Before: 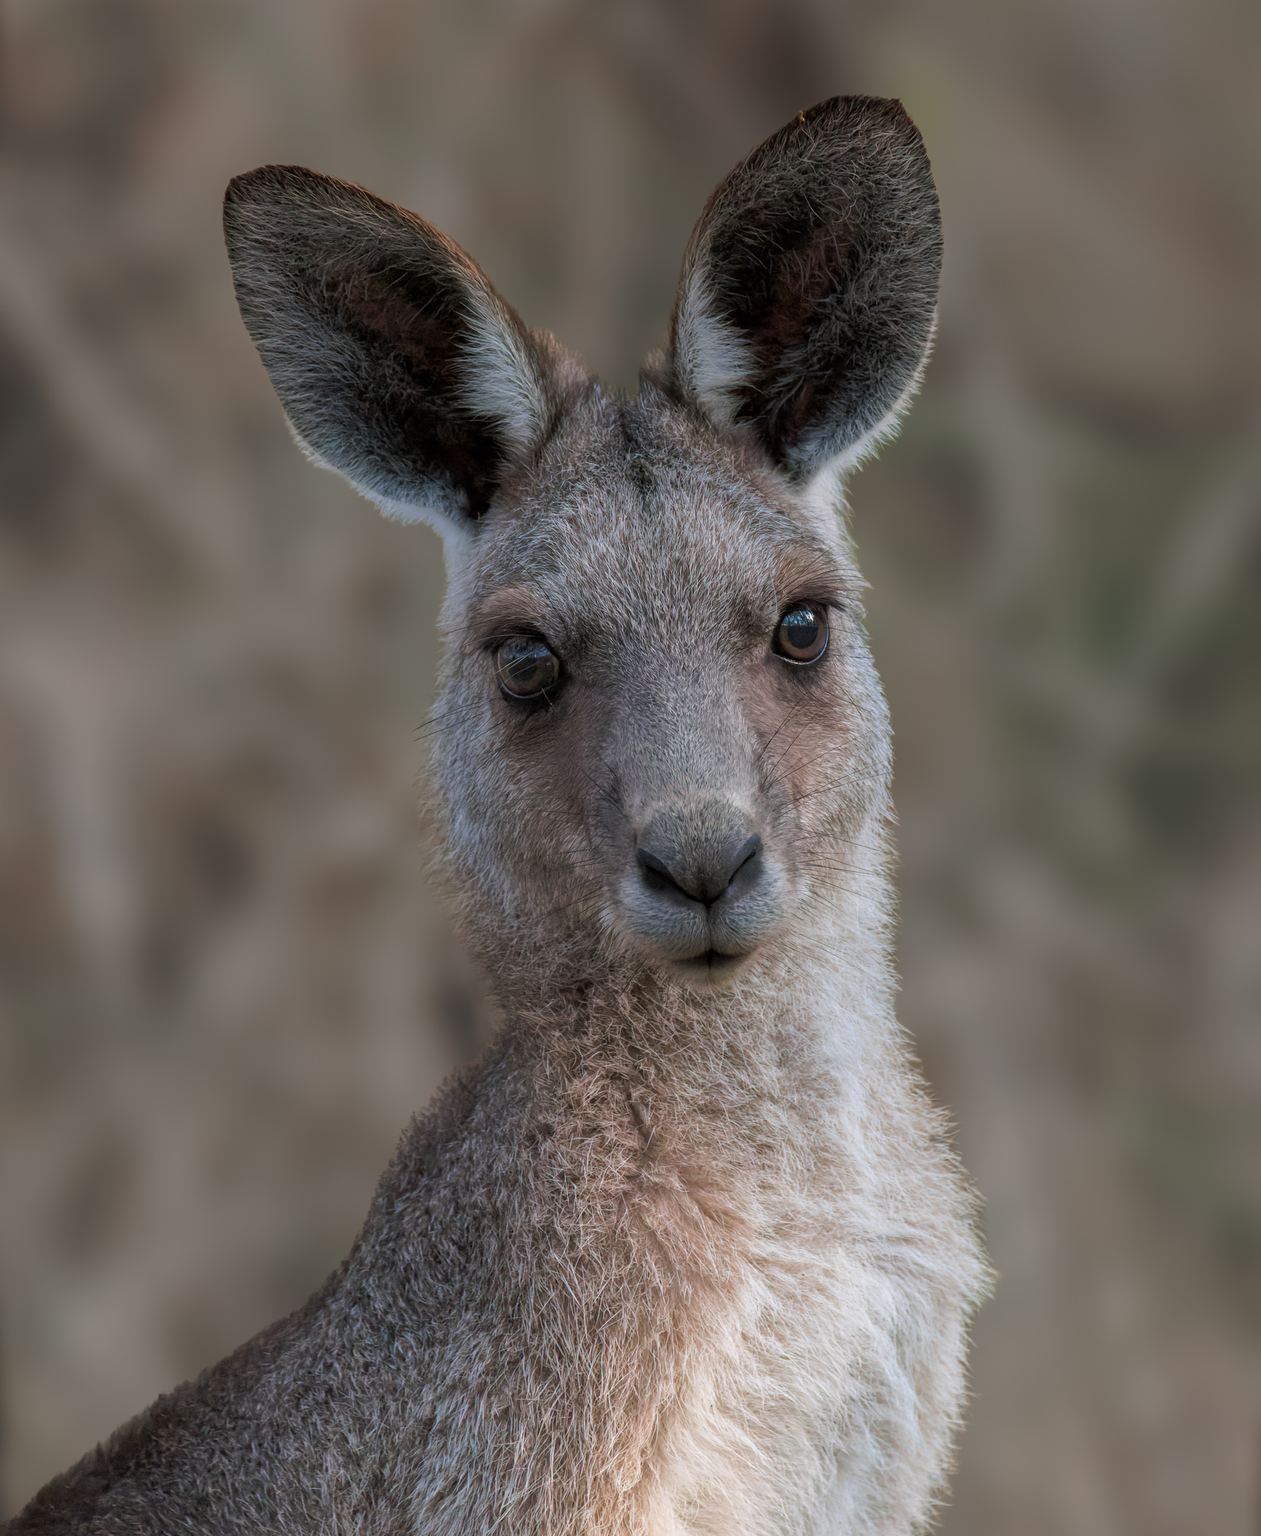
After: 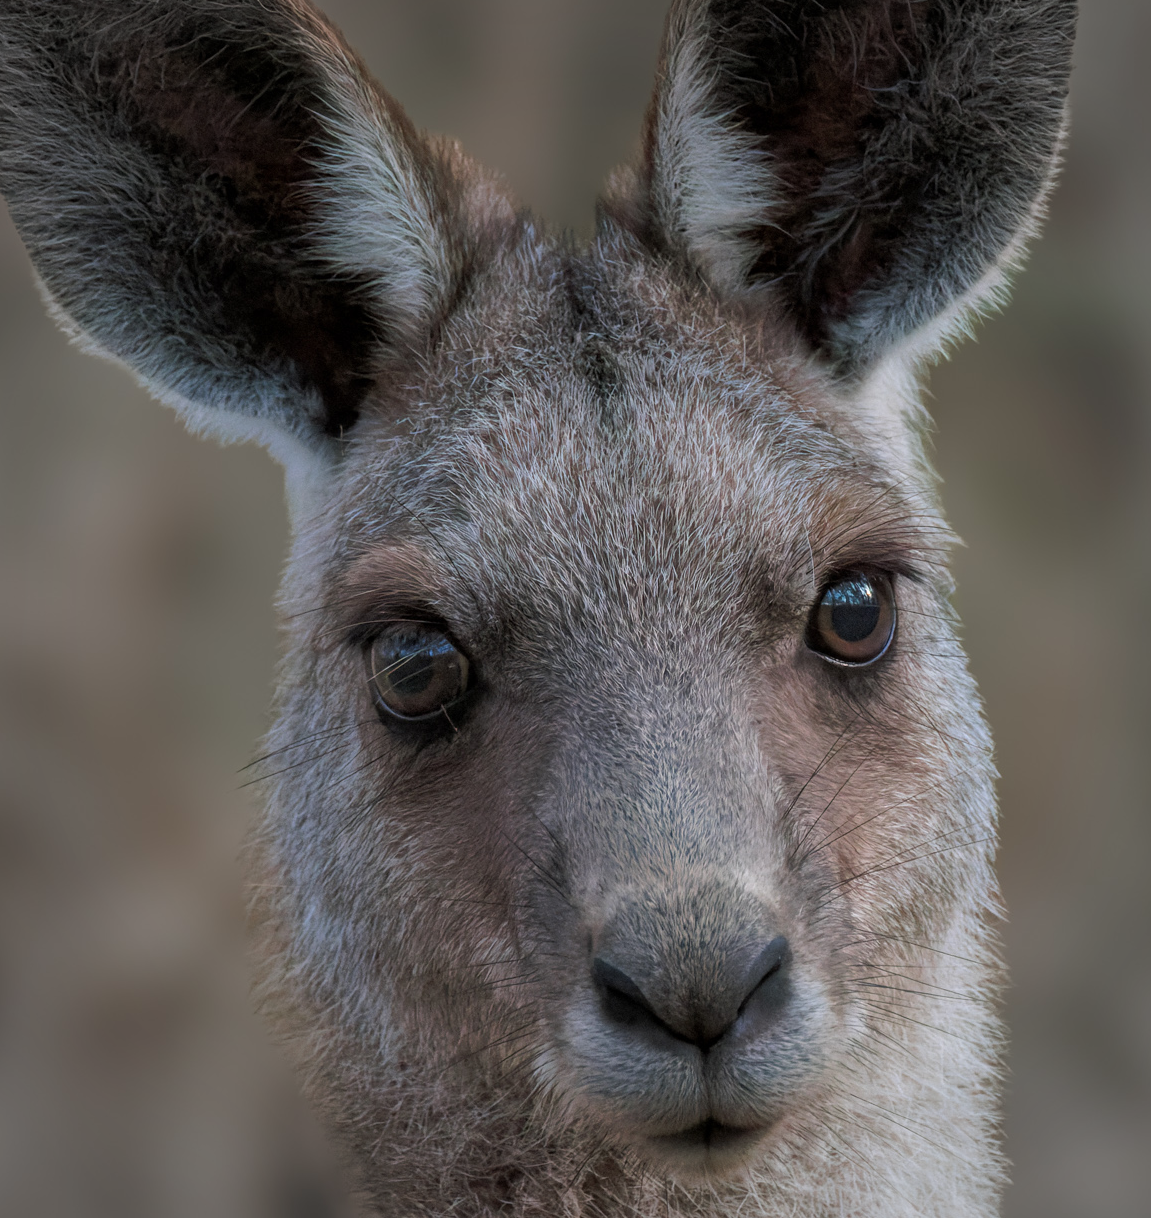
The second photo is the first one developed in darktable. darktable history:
crop: left 20.926%, top 15.913%, right 21.499%, bottom 34.077%
vignetting: fall-off radius 44.88%, brightness -0.2
